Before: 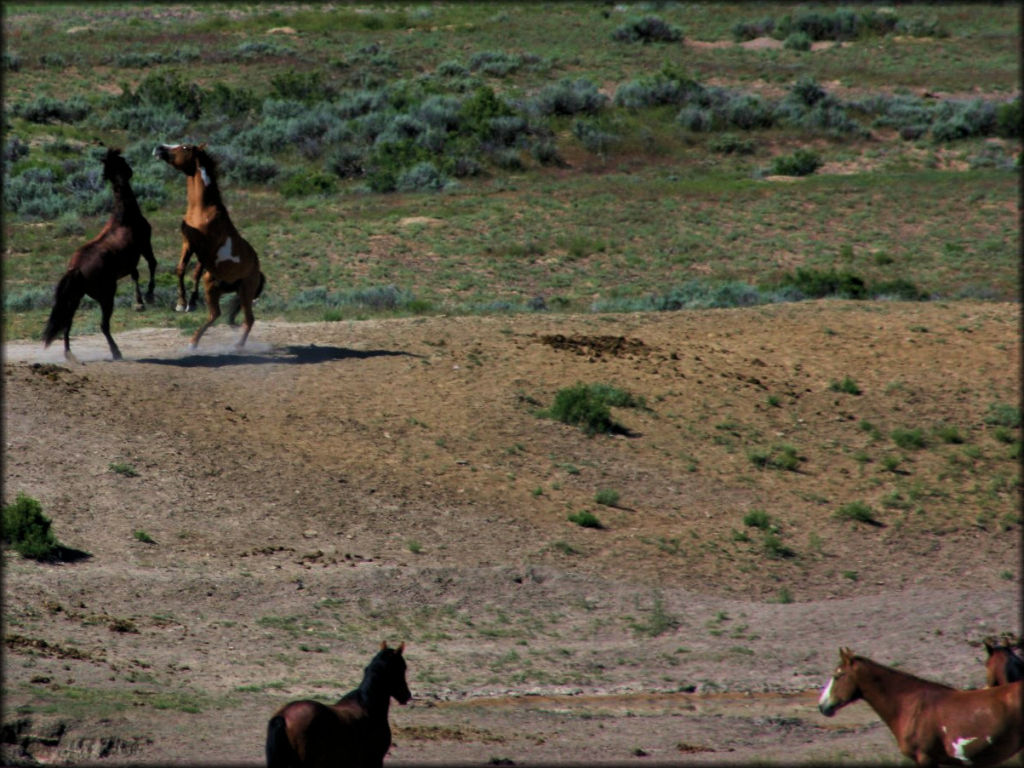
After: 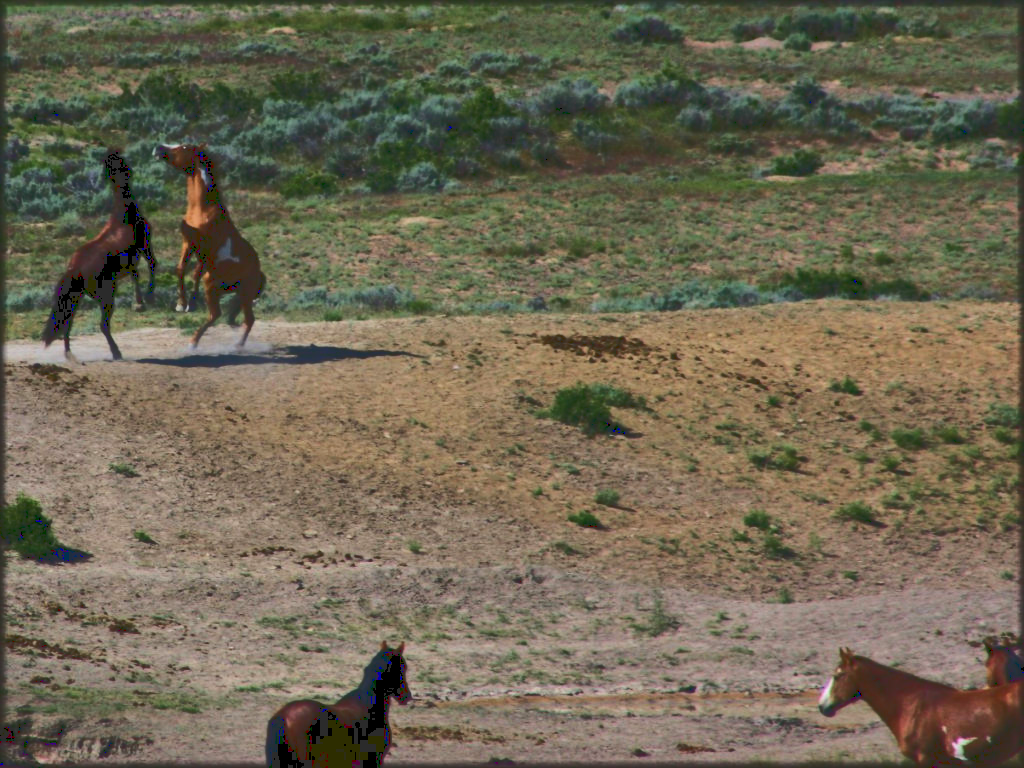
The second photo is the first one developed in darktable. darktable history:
base curve: curves: ch0 [(0, 0.024) (0.055, 0.065) (0.121, 0.166) (0.236, 0.319) (0.693, 0.726) (1, 1)]
